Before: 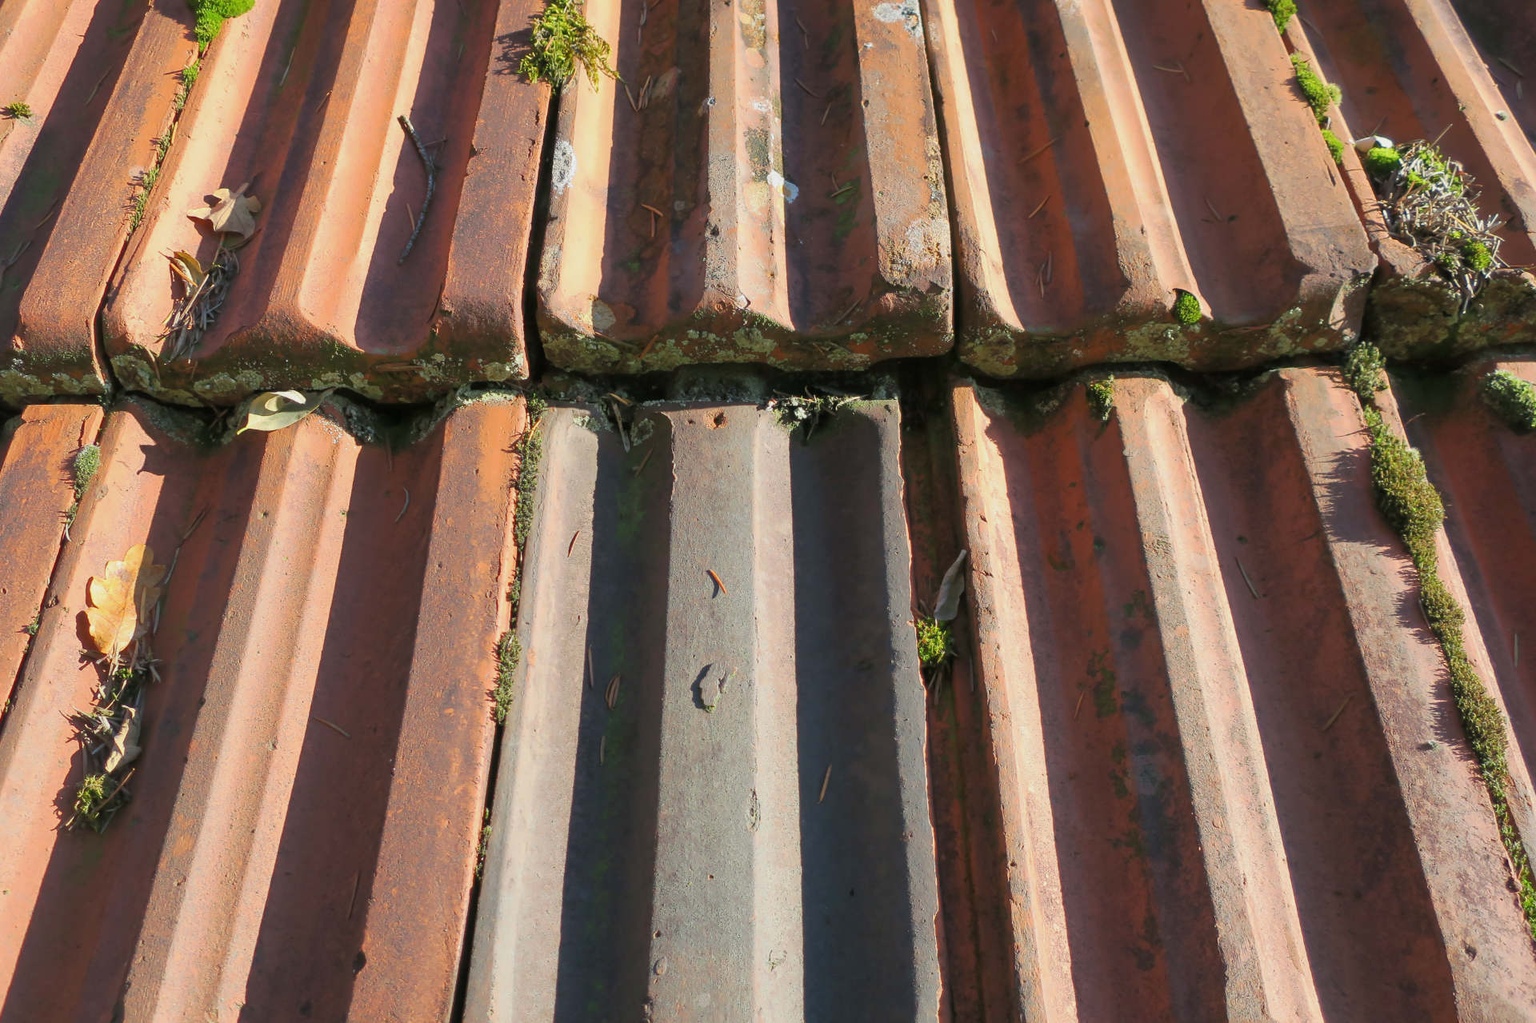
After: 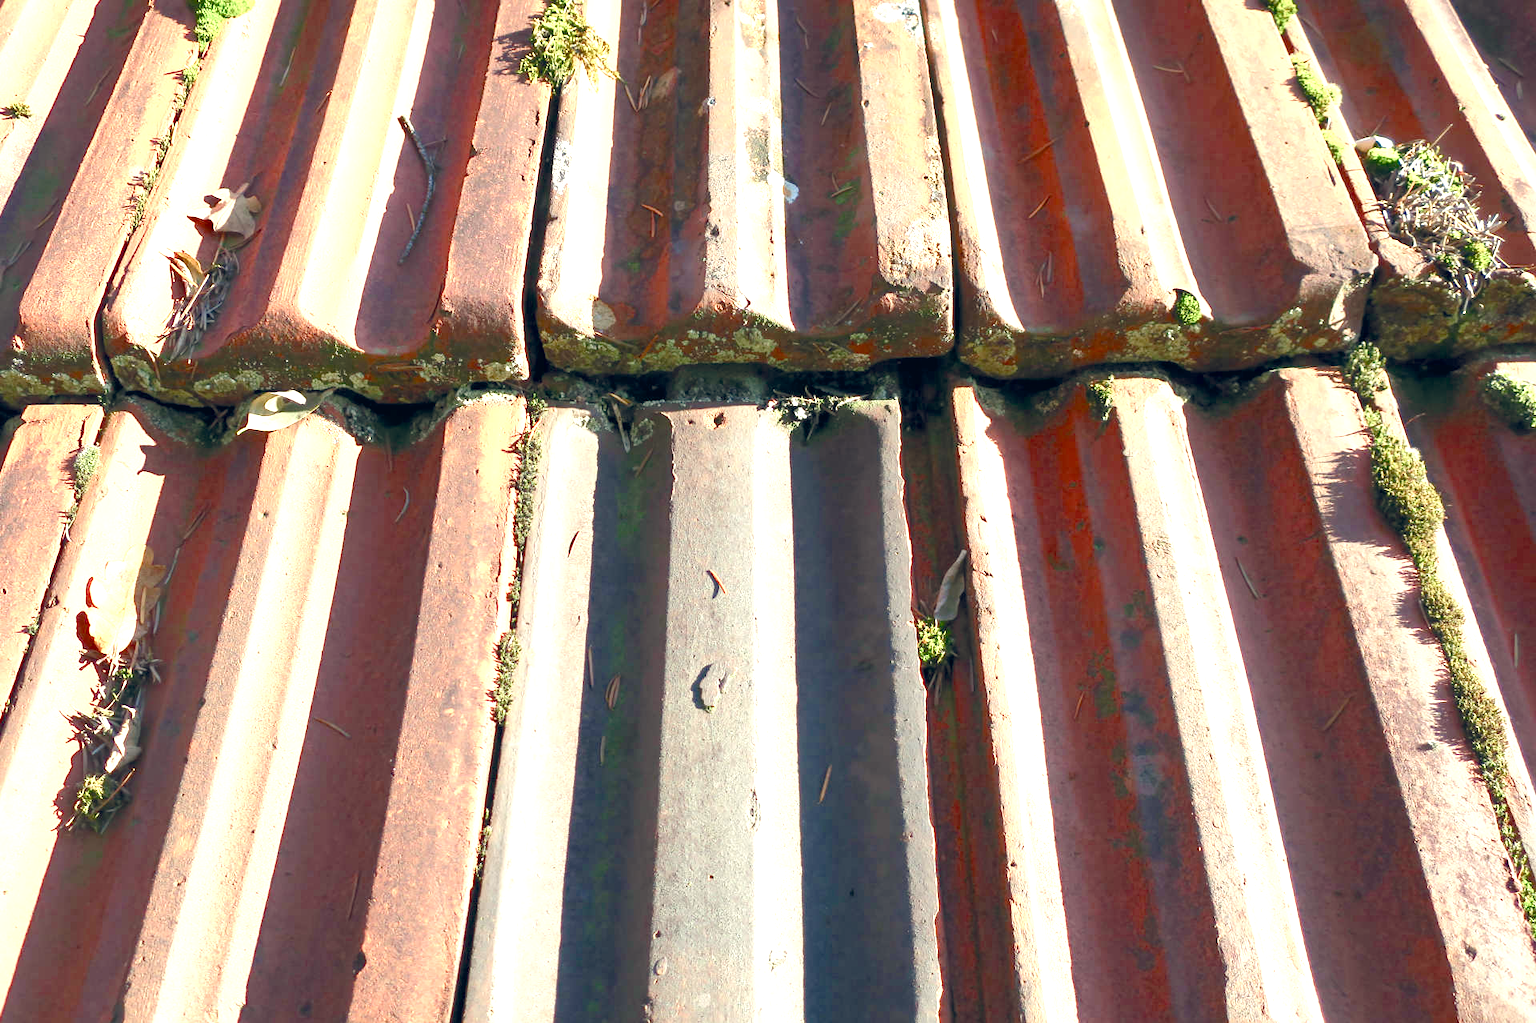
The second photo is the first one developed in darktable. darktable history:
color balance rgb: highlights gain › luminance 5.81%, highlights gain › chroma 2.542%, highlights gain › hue 87.85°, global offset › chroma 0.128%, global offset › hue 253.29°, perceptual saturation grading › global saturation 20%, perceptual saturation grading › highlights -50.087%, perceptual saturation grading › shadows 31.087%, perceptual brilliance grading › global brilliance 10.925%, global vibrance -1.796%, saturation formula JzAzBz (2021)
exposure: exposure 0.792 EV, compensate highlight preservation false
